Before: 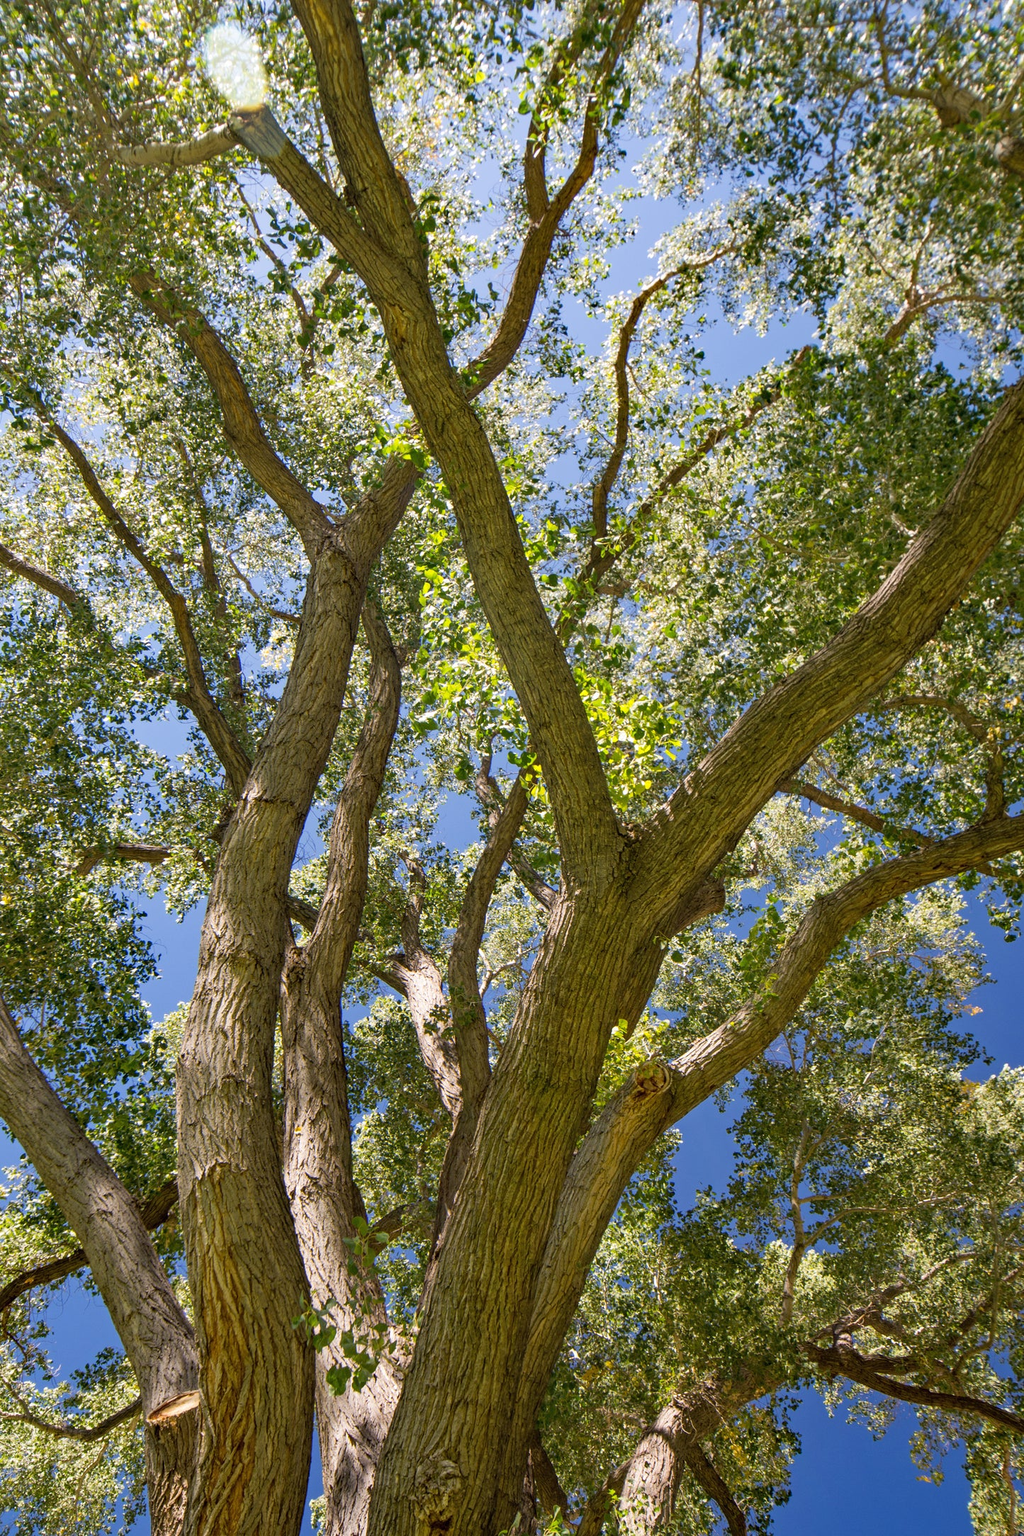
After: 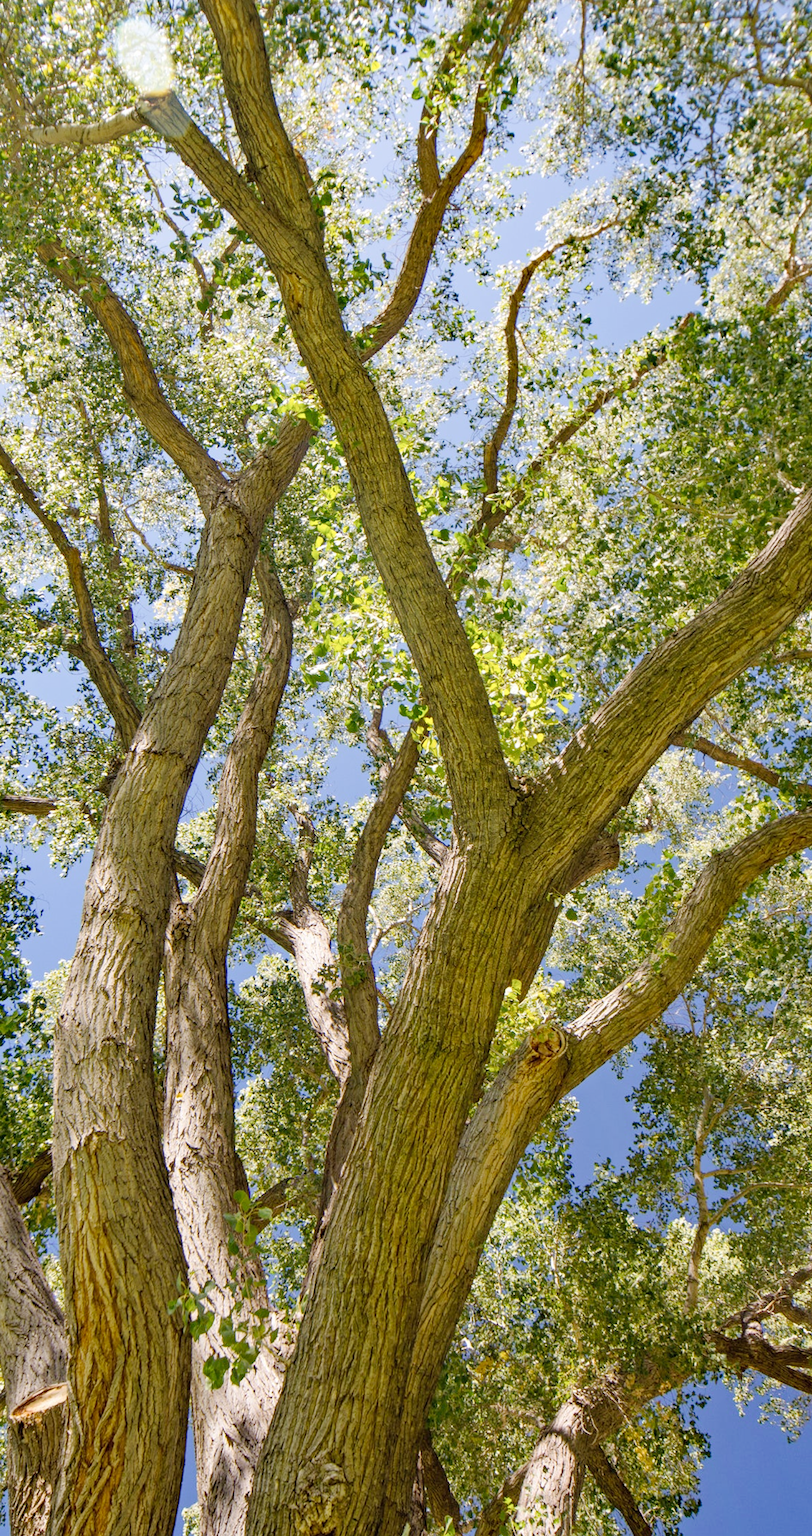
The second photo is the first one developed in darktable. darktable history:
rotate and perspective: rotation 0.215°, lens shift (vertical) -0.139, crop left 0.069, crop right 0.939, crop top 0.002, crop bottom 0.996
tone curve: curves: ch0 [(0, 0) (0.003, 0.004) (0.011, 0.015) (0.025, 0.033) (0.044, 0.059) (0.069, 0.092) (0.1, 0.132) (0.136, 0.18) (0.177, 0.235) (0.224, 0.297) (0.277, 0.366) (0.335, 0.44) (0.399, 0.52) (0.468, 0.594) (0.543, 0.661) (0.623, 0.727) (0.709, 0.79) (0.801, 0.86) (0.898, 0.928) (1, 1)], preserve colors none
crop: left 8.026%, right 7.374%
